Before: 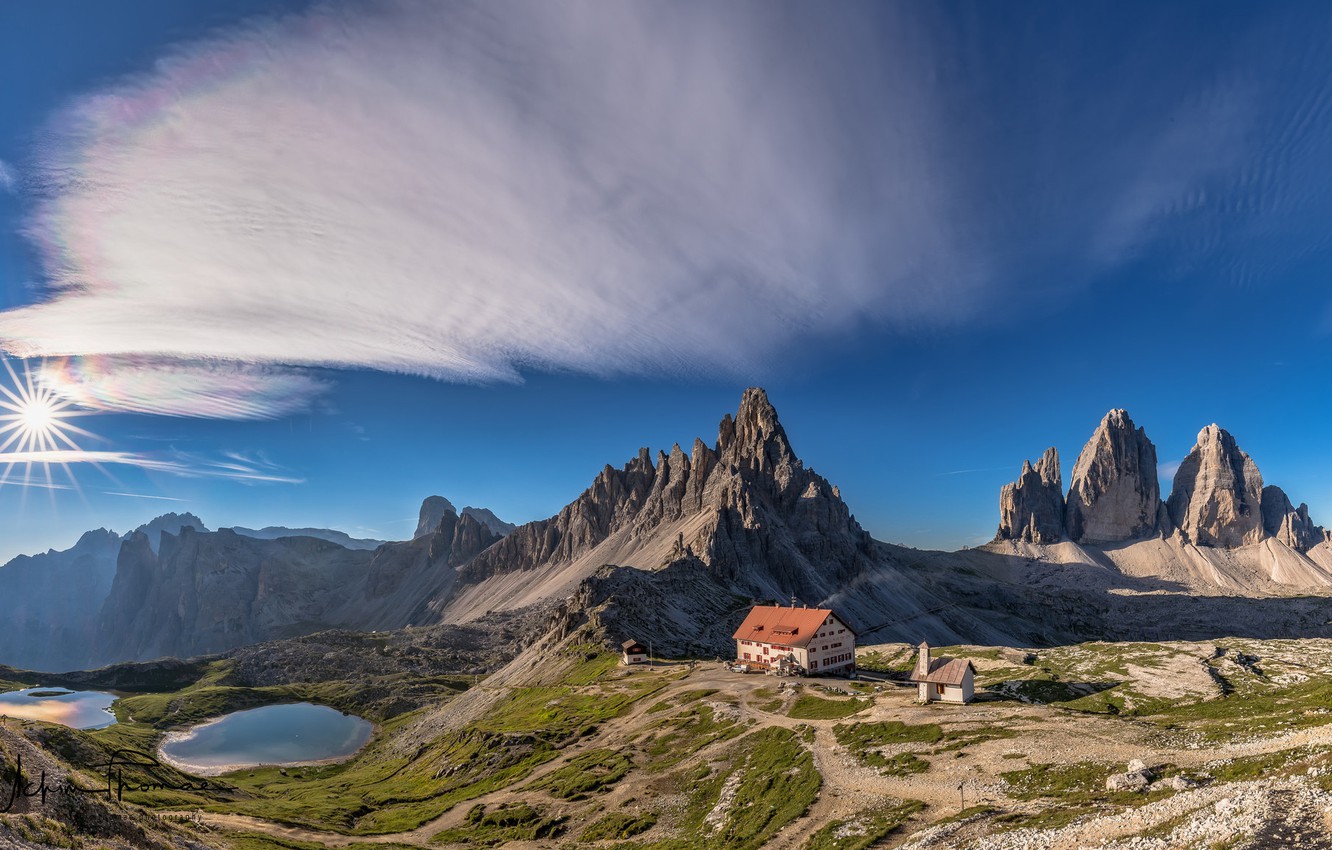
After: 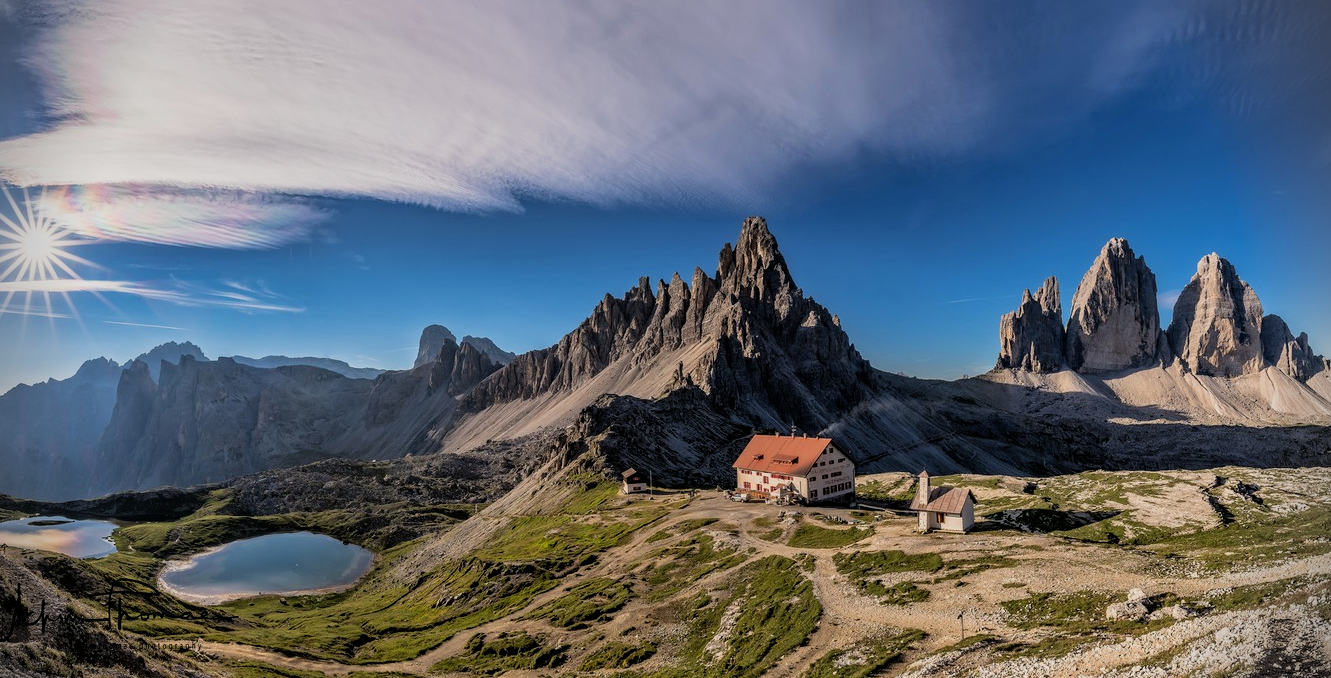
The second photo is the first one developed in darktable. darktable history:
crop and rotate: top 20.191%
velvia: strength 6.18%
filmic rgb: black relative exposure -8.03 EV, white relative exposure 4.03 EV, hardness 4.17, latitude 49.17%, contrast 1.101
vignetting: fall-off start 87.69%, fall-off radius 24.22%
